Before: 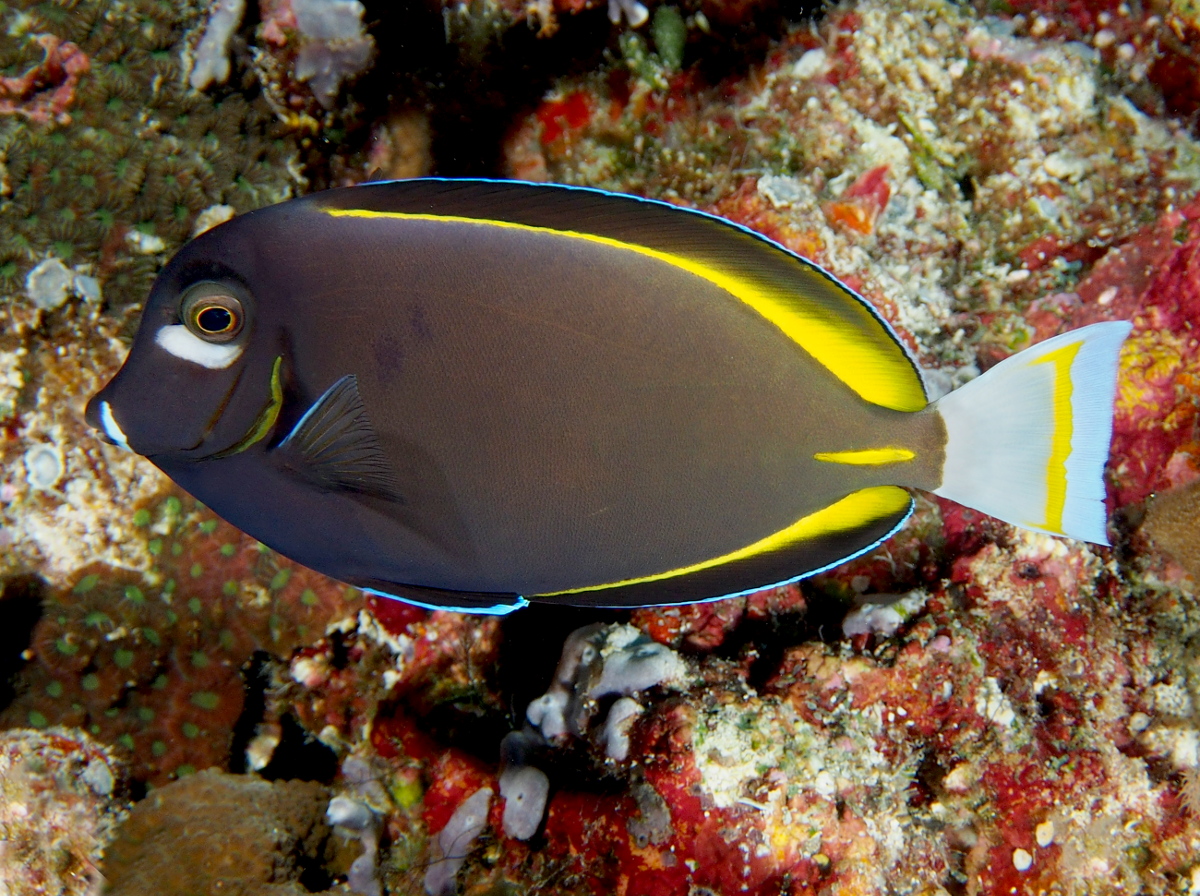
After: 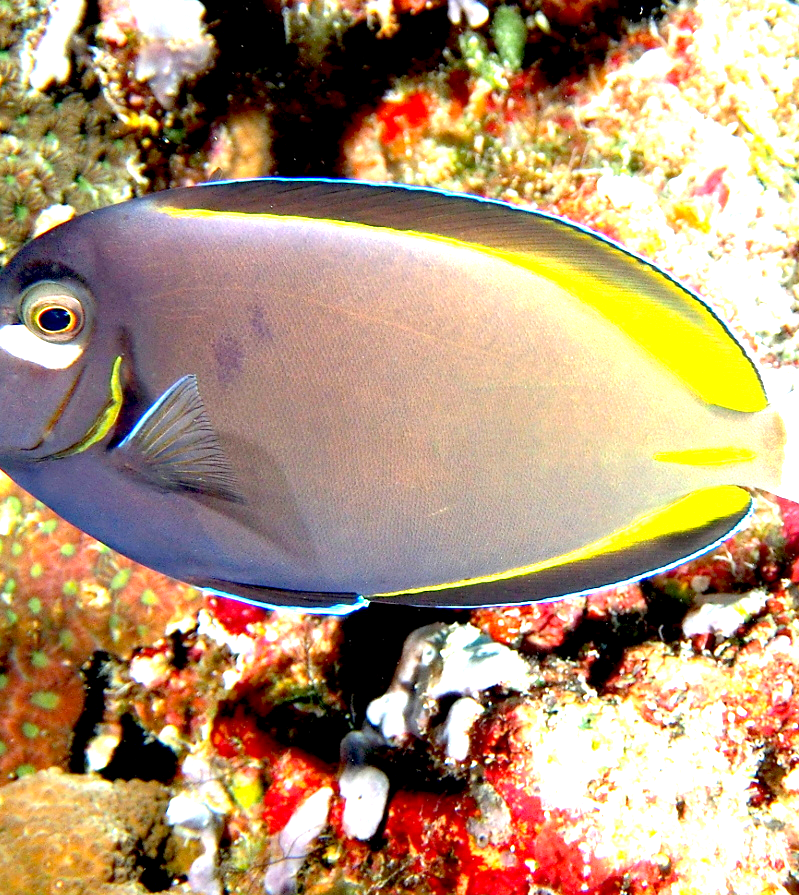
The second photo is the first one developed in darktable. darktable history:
exposure: black level correction 0.001, exposure 2.58 EV, compensate highlight preservation false
crop and rotate: left 13.364%, right 19.99%
